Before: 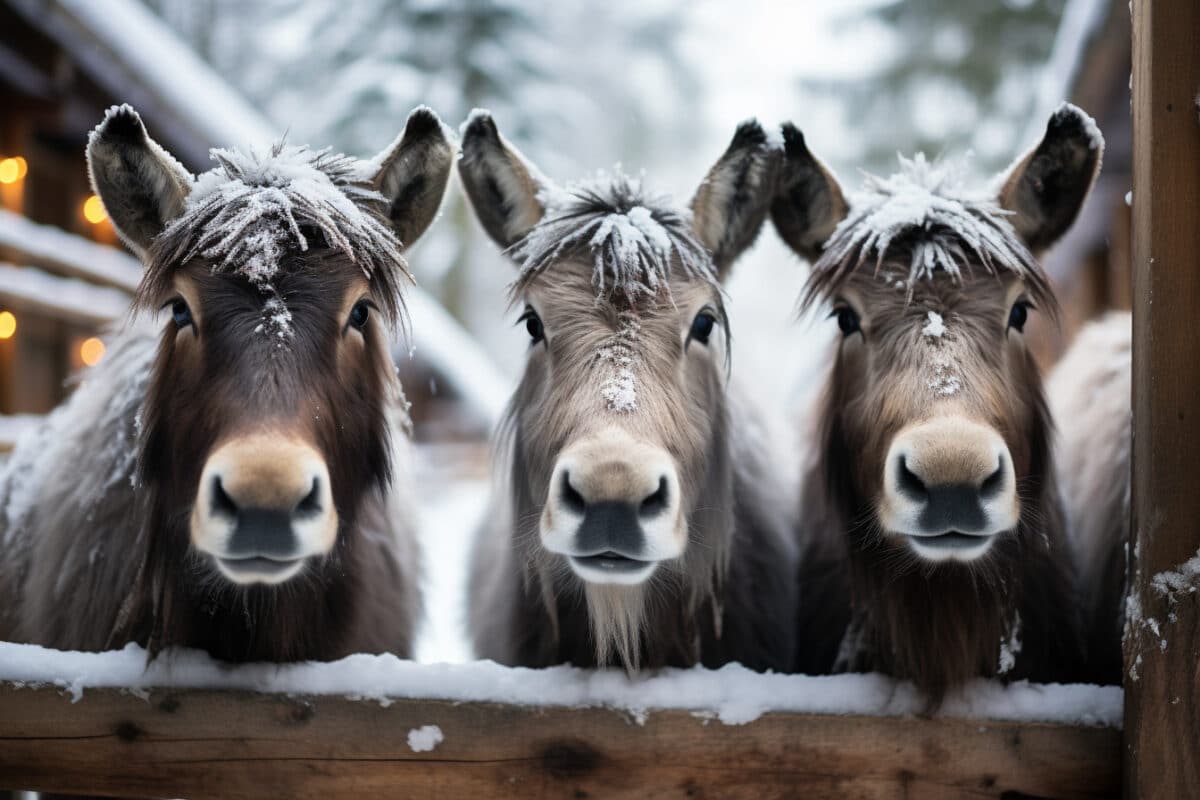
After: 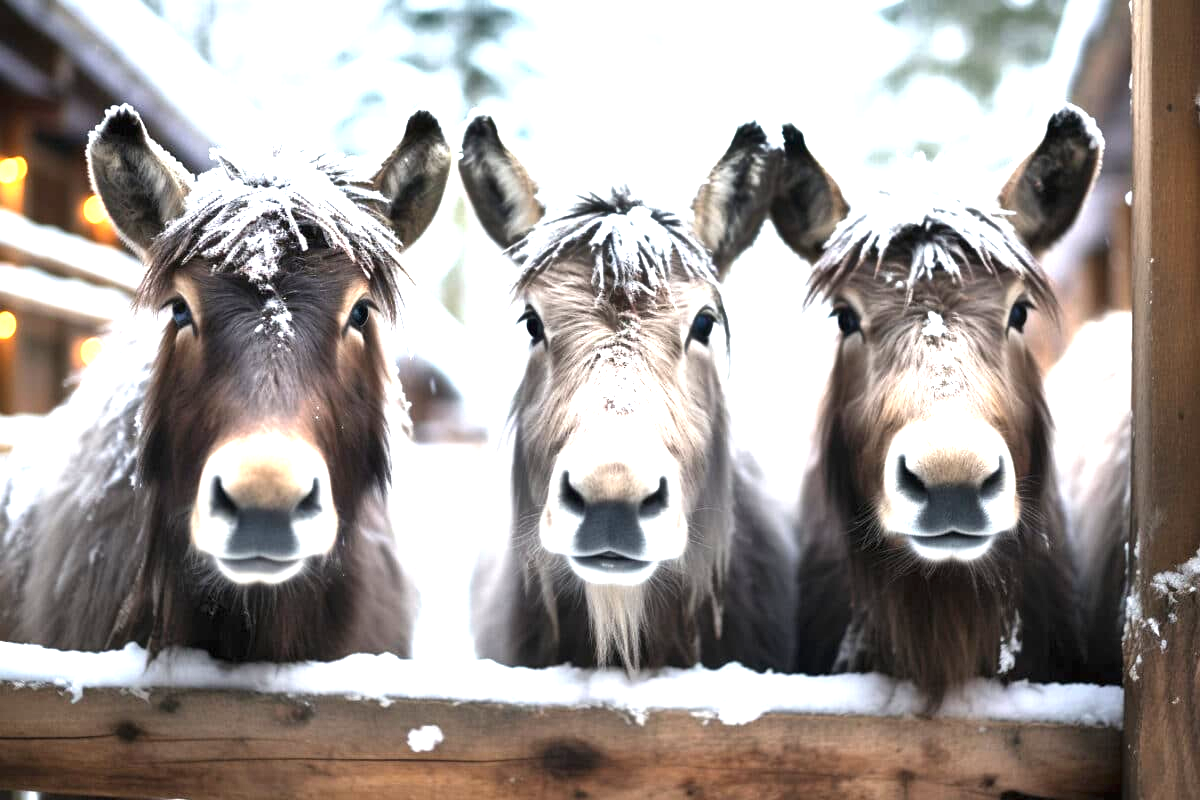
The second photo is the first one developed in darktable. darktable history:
shadows and highlights: shadows 36.56, highlights -27.44, soften with gaussian
exposure: black level correction 0, exposure 1.58 EV, compensate exposure bias true, compensate highlight preservation false
